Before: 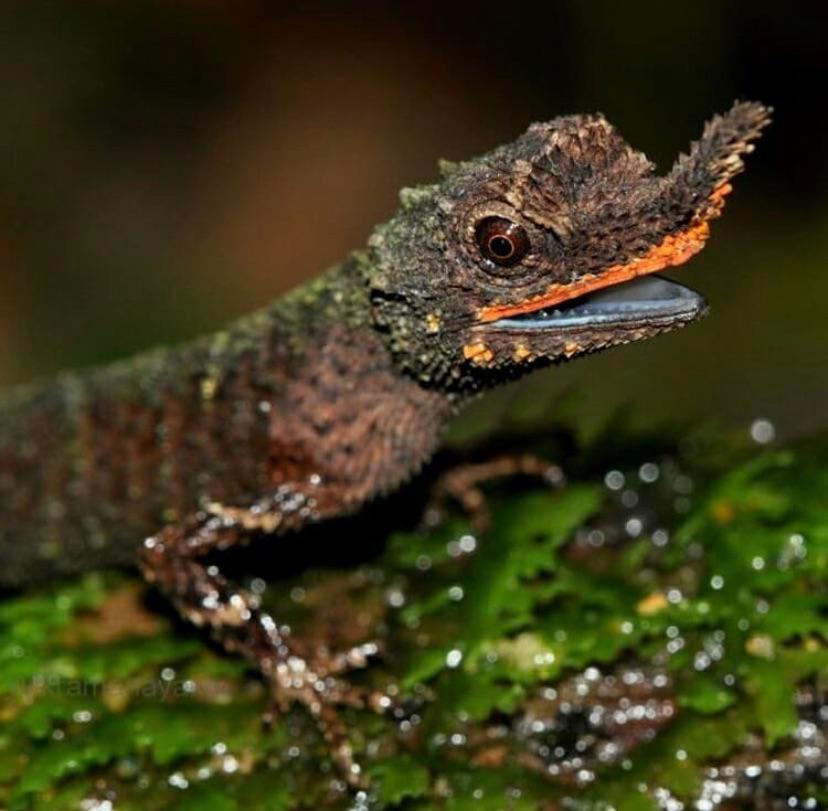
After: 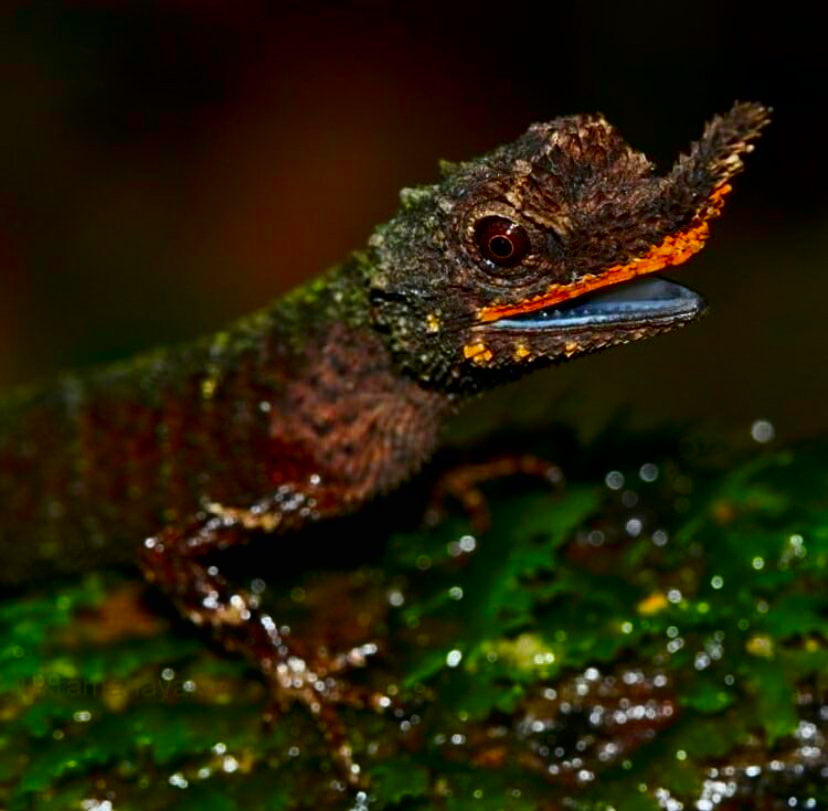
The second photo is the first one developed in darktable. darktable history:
white balance: red 0.983, blue 1.036
color balance rgb: perceptual saturation grading › global saturation 34.05%, global vibrance 5.56%
bloom: size 38%, threshold 95%, strength 30%
contrast brightness saturation: contrast 0.13, brightness -0.24, saturation 0.14
